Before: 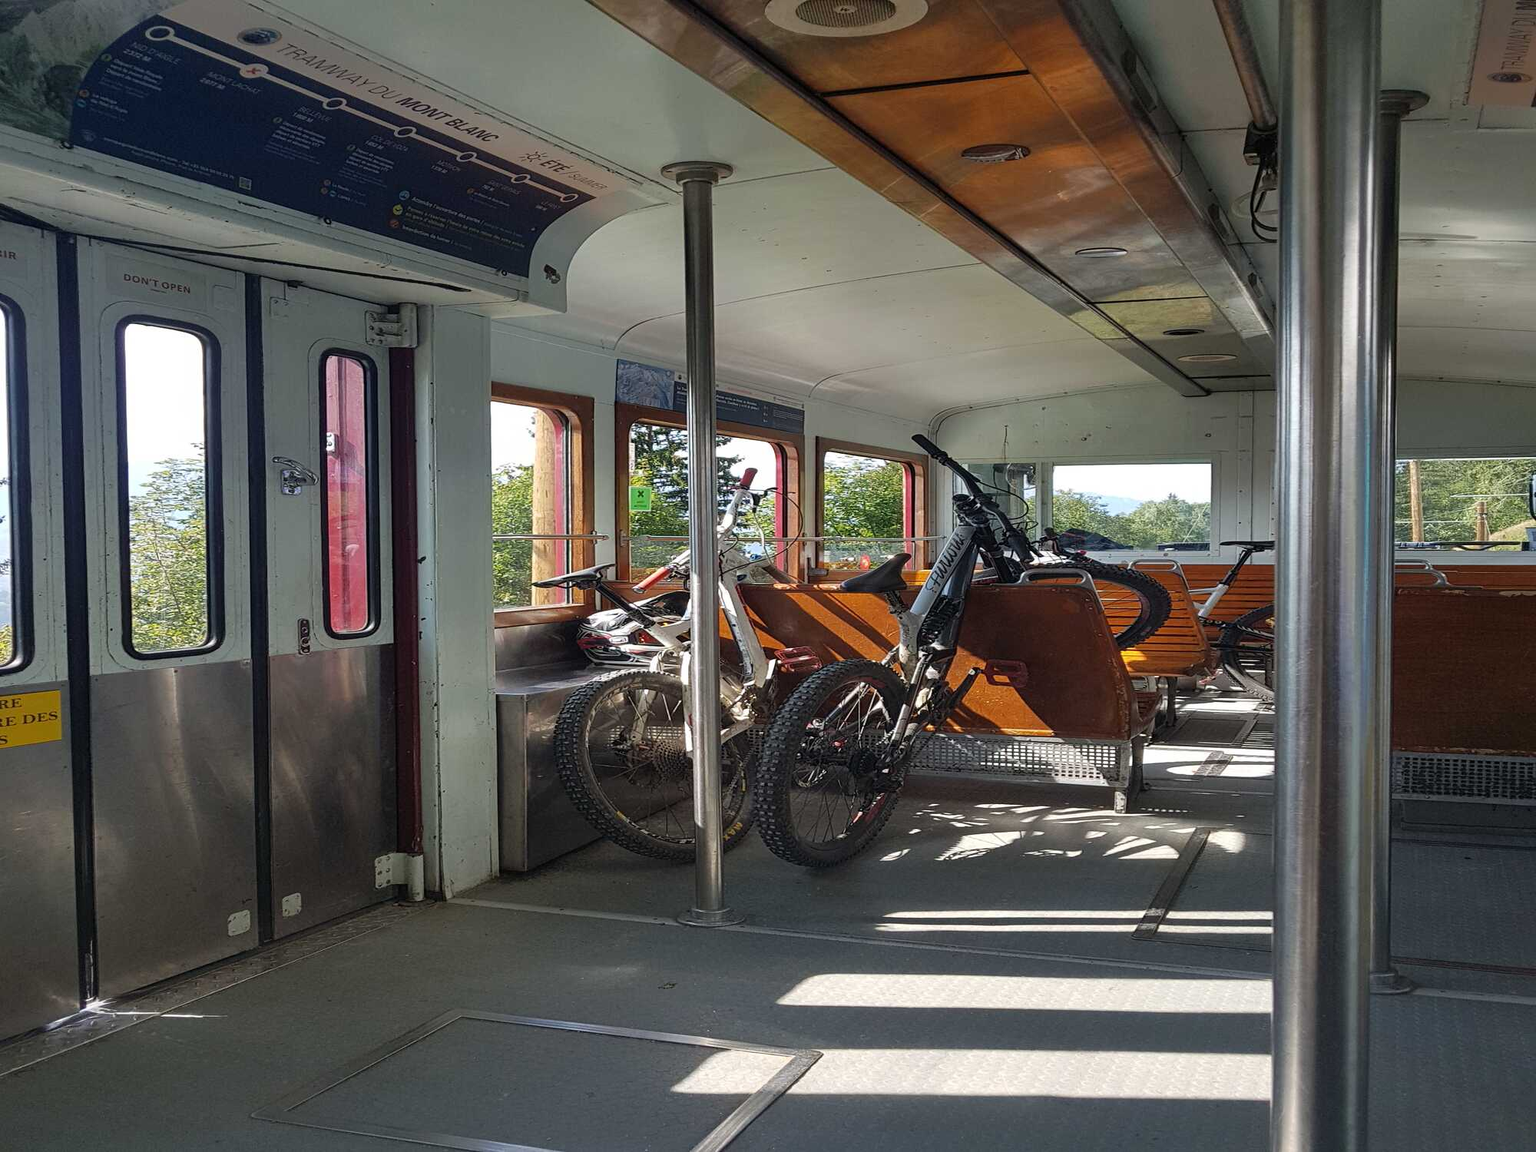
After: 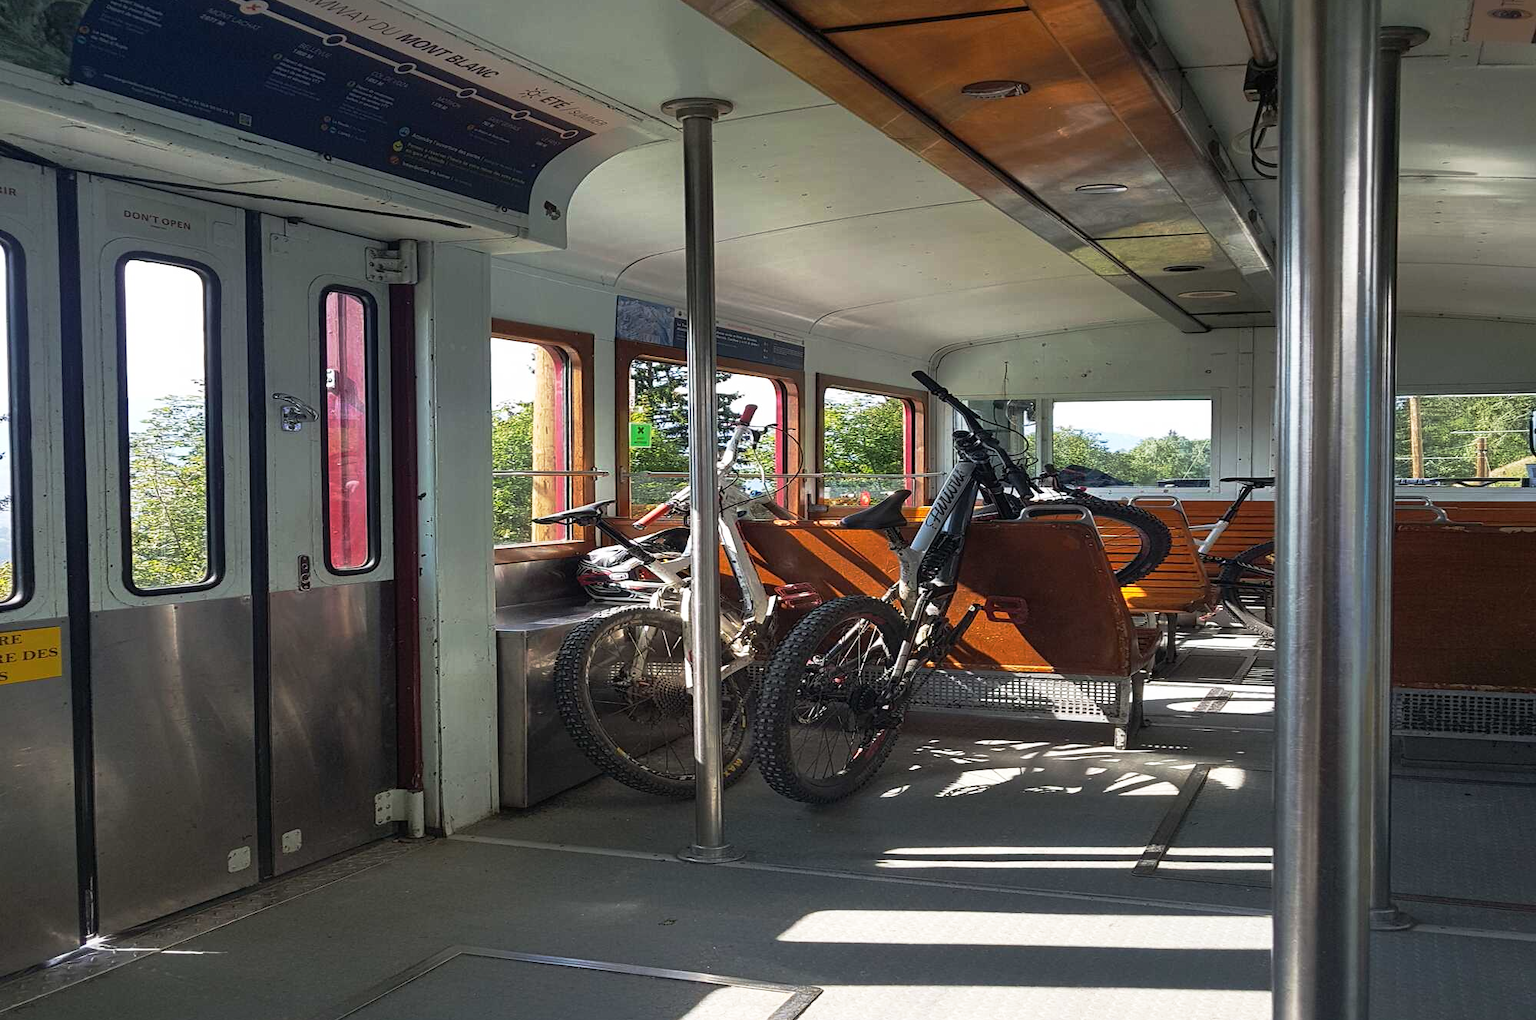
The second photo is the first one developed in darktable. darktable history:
crop and rotate: top 5.557%, bottom 5.834%
base curve: curves: ch0 [(0, 0) (0.257, 0.25) (0.482, 0.586) (0.757, 0.871) (1, 1)], preserve colors none
